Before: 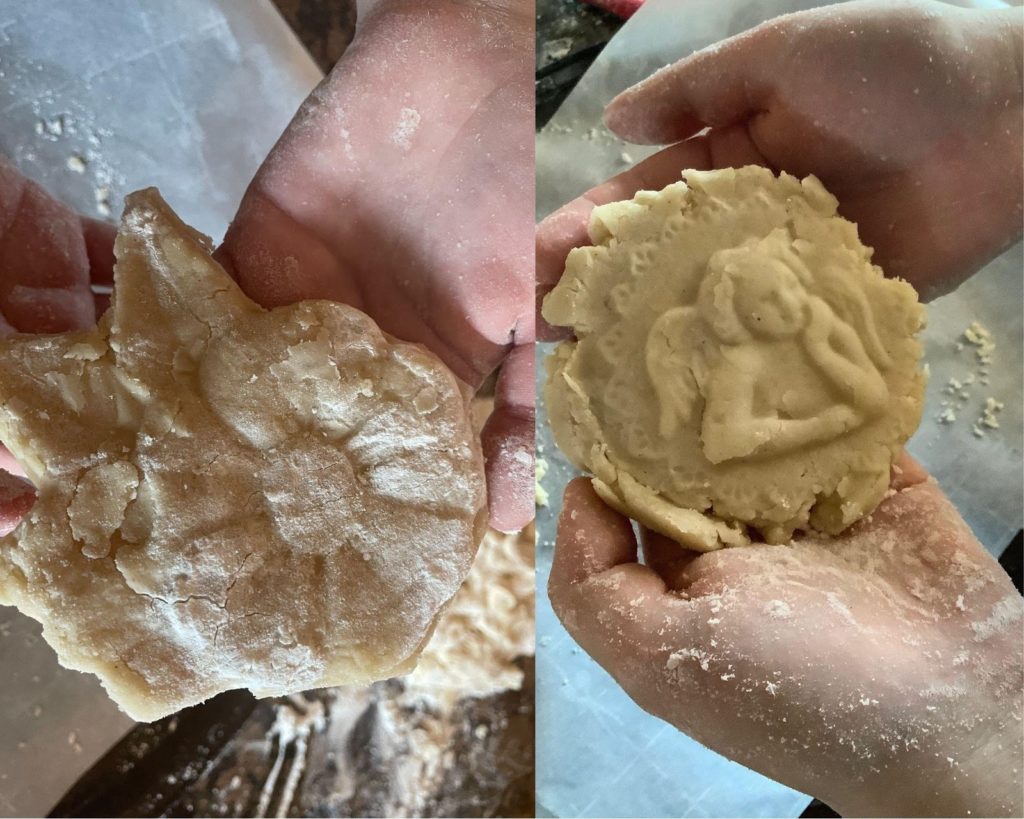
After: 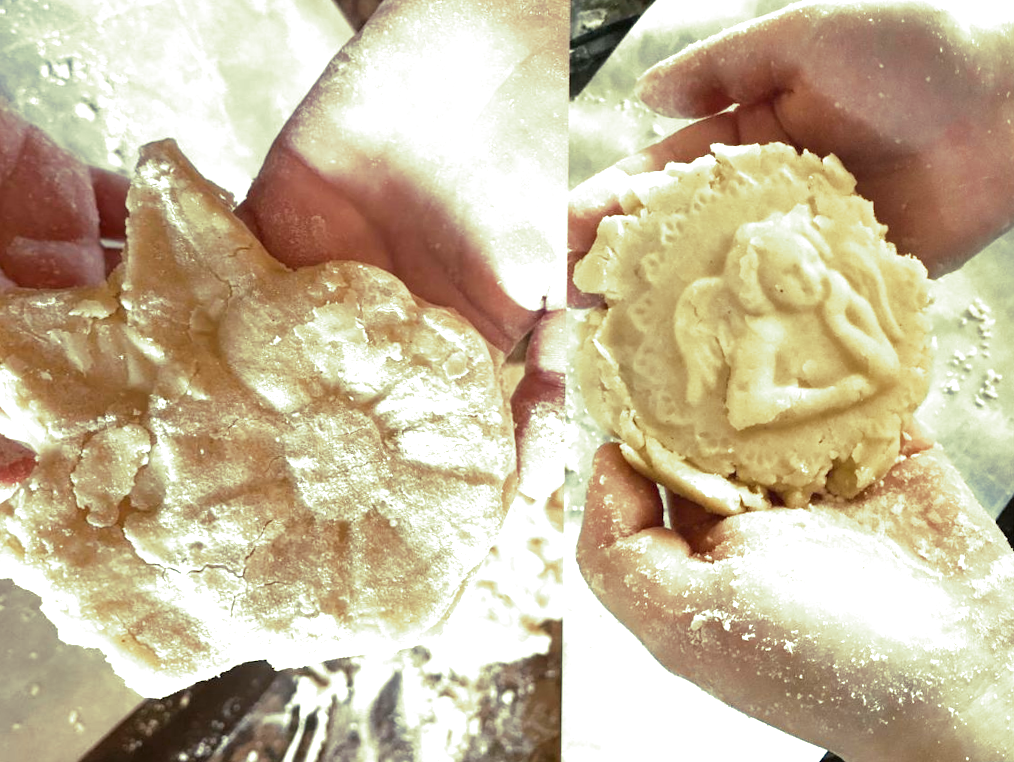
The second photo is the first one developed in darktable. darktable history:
exposure: black level correction 0, exposure 1.2 EV, compensate exposure bias true, compensate highlight preservation false
split-toning: shadows › hue 290.82°, shadows › saturation 0.34, highlights › saturation 0.38, balance 0, compress 50%
rotate and perspective: rotation 0.679°, lens shift (horizontal) 0.136, crop left 0.009, crop right 0.991, crop top 0.078, crop bottom 0.95
